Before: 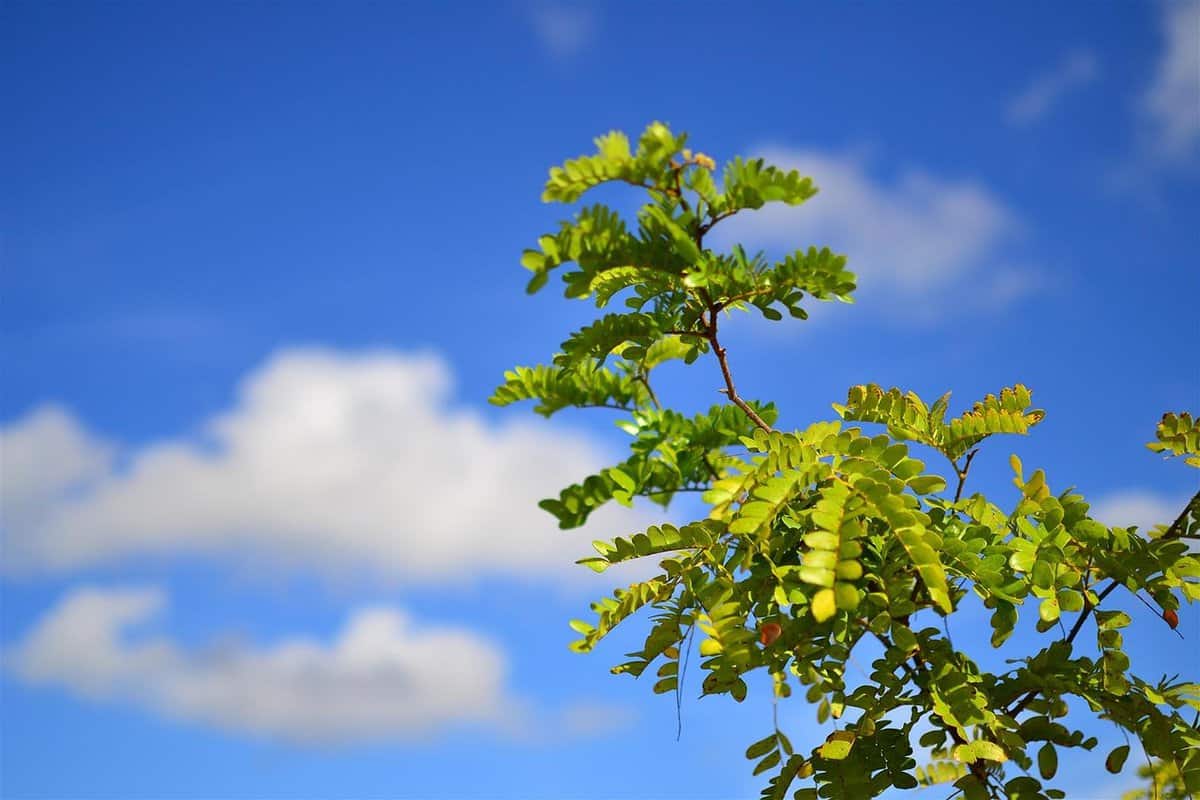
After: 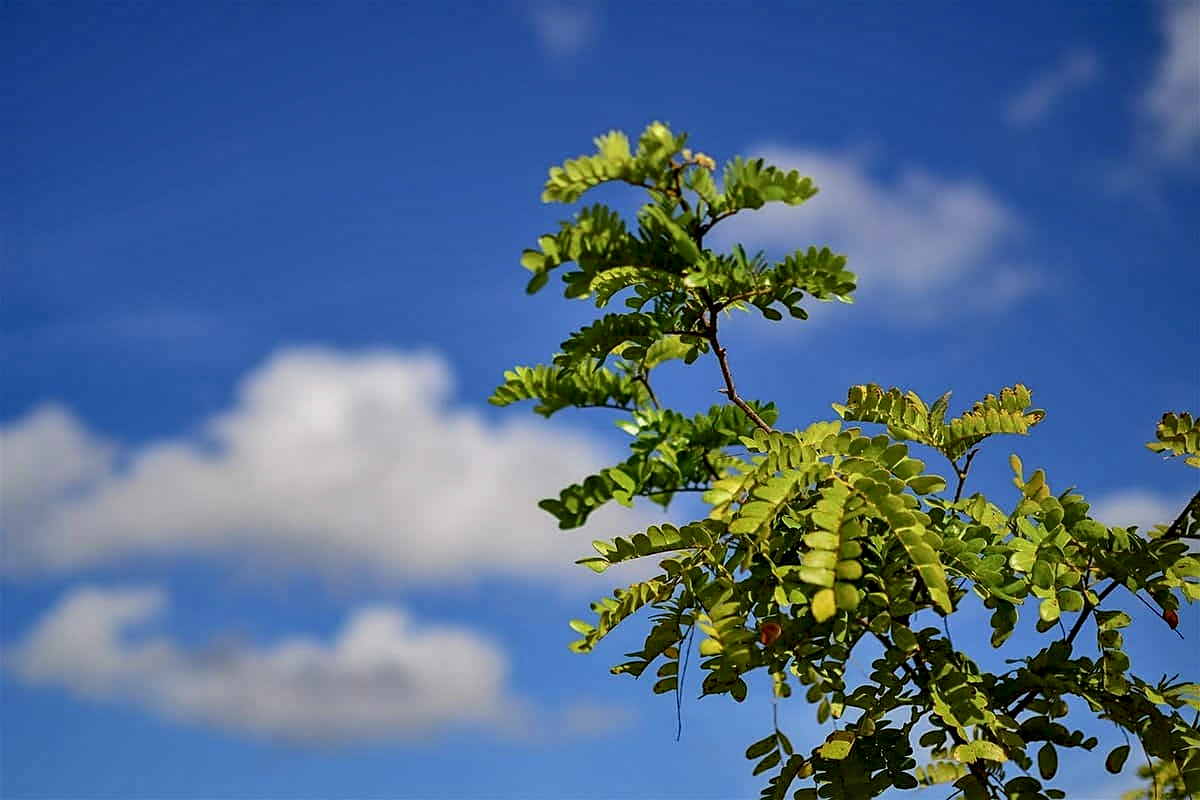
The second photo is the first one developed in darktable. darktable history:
exposure: black level correction 0, exposure -0.721 EV, compensate highlight preservation false
local contrast: highlights 60%, shadows 60%, detail 160%
shadows and highlights: shadows 32.83, highlights -47.7, soften with gaussian
sharpen: on, module defaults
